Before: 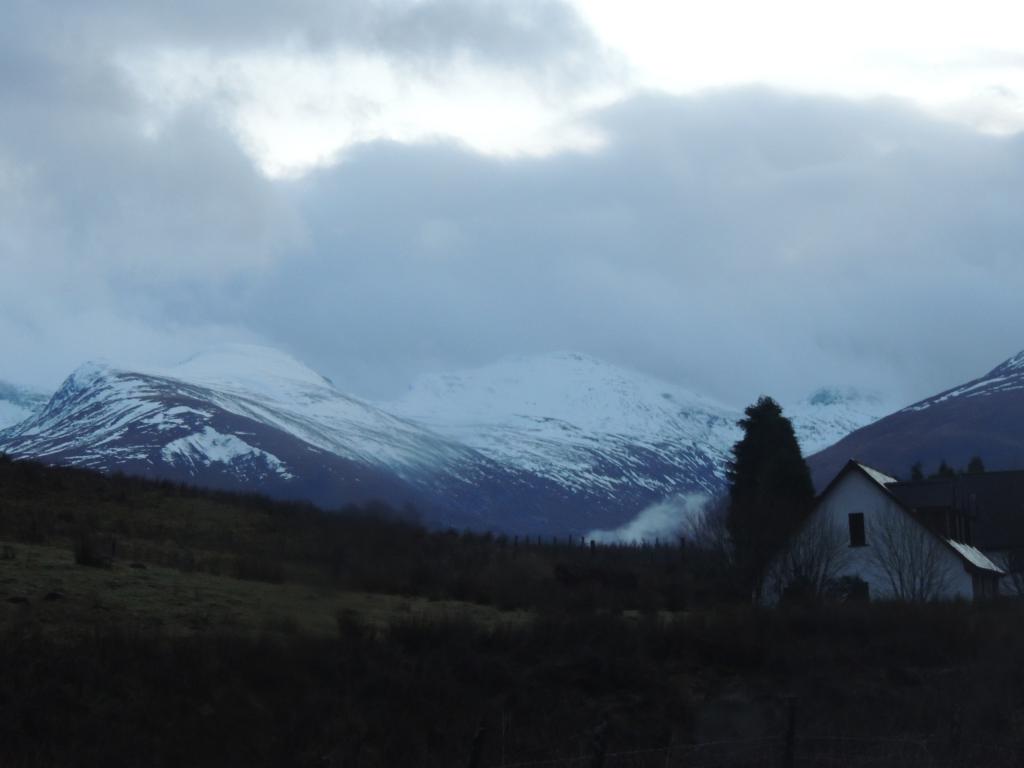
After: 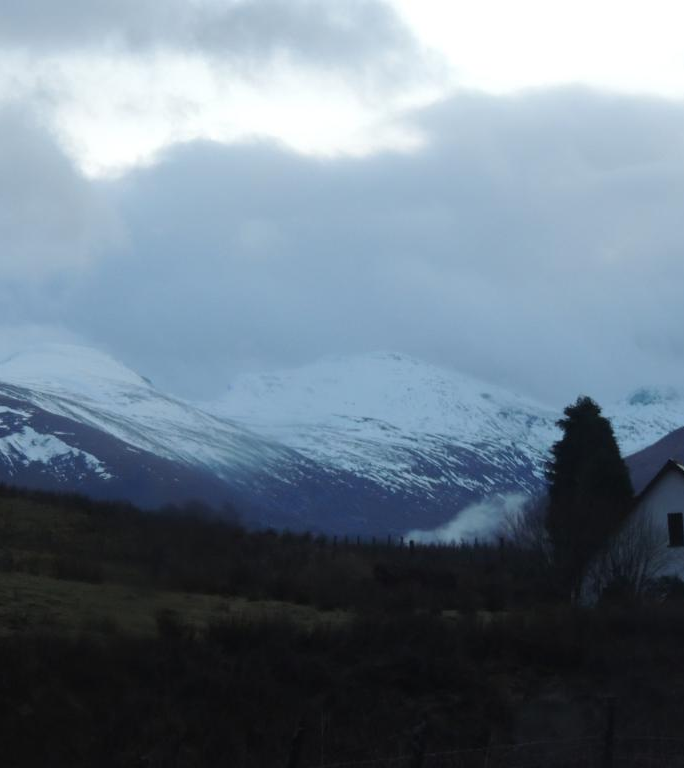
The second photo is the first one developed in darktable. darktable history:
white balance: emerald 1
exposure: compensate highlight preservation false
crop and rotate: left 17.732%, right 15.423%
